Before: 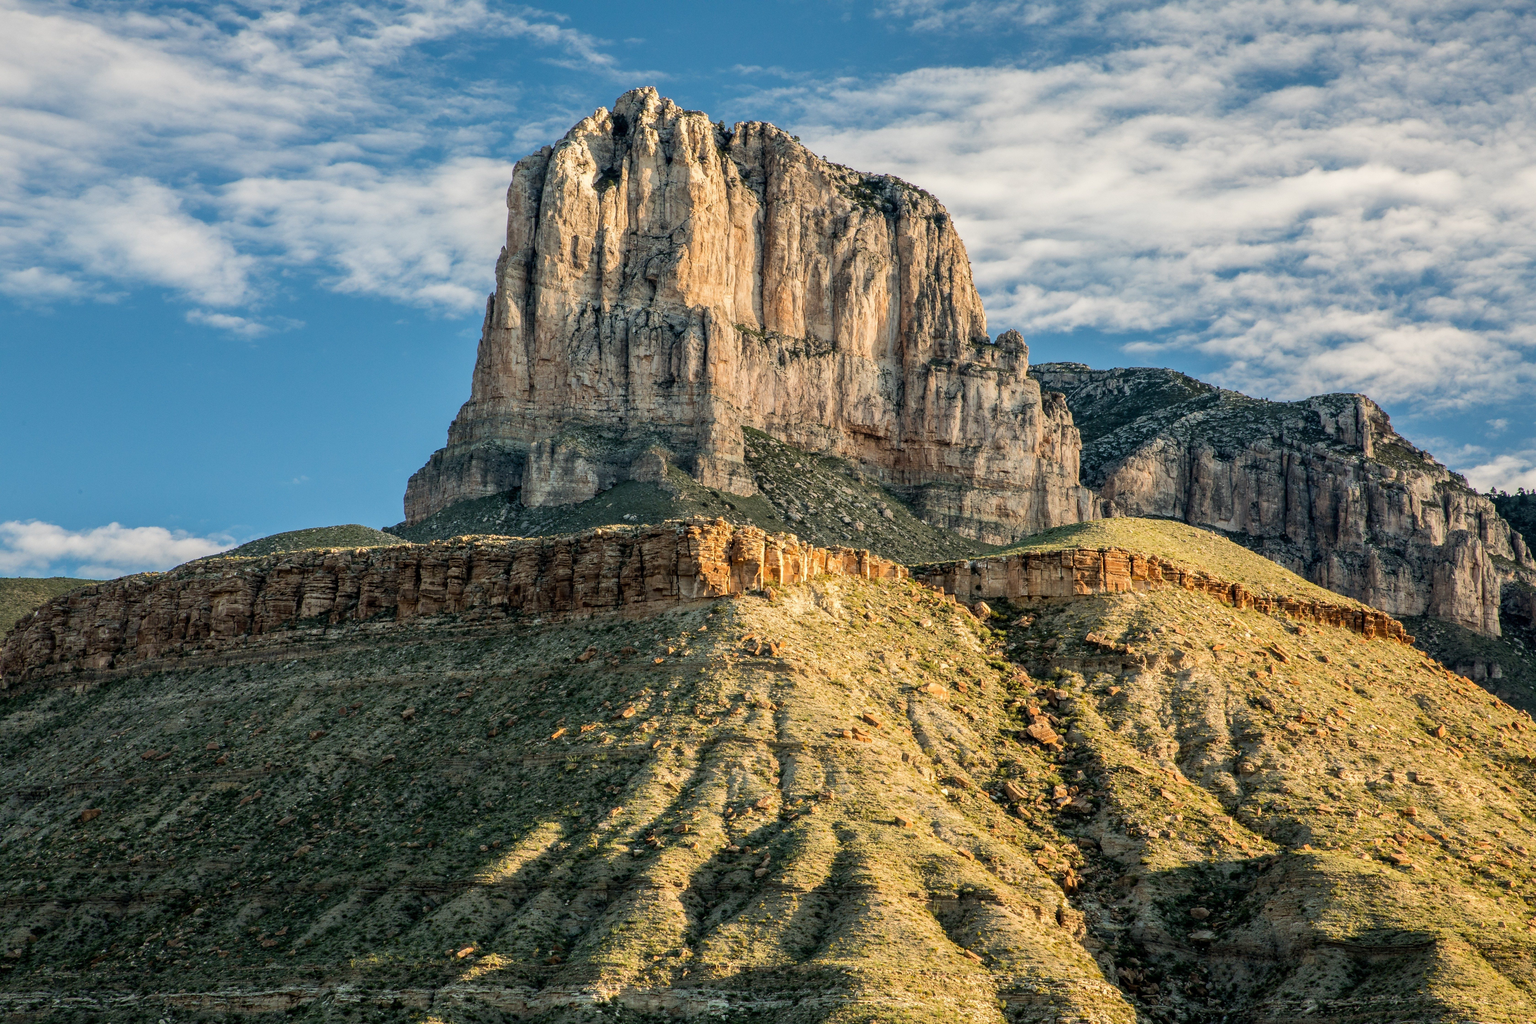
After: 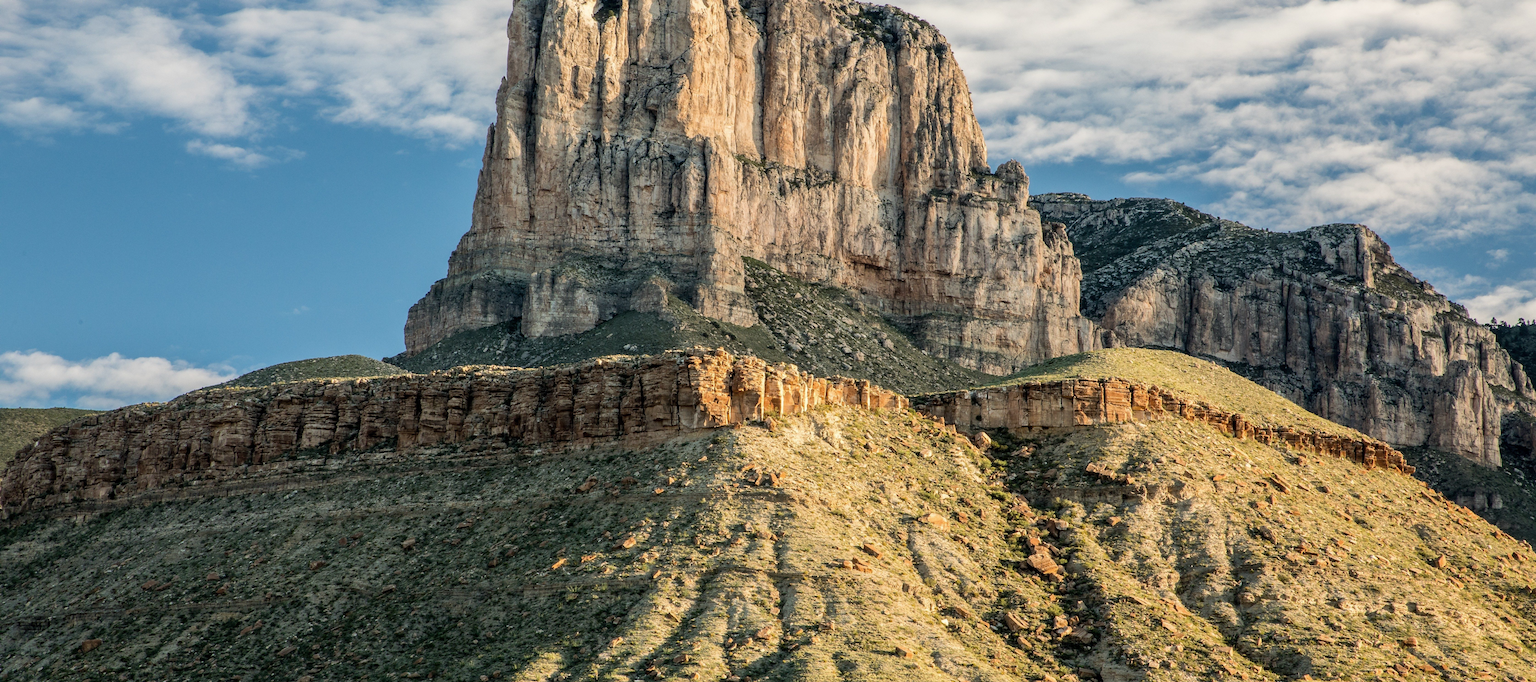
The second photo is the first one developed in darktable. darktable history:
crop: top 16.62%, bottom 16.681%
contrast brightness saturation: saturation -0.094
